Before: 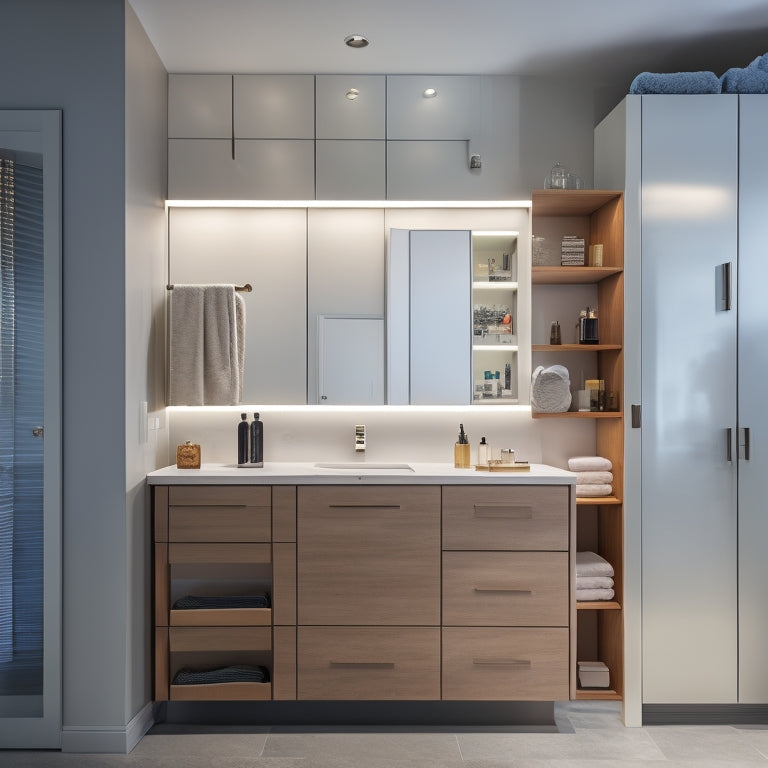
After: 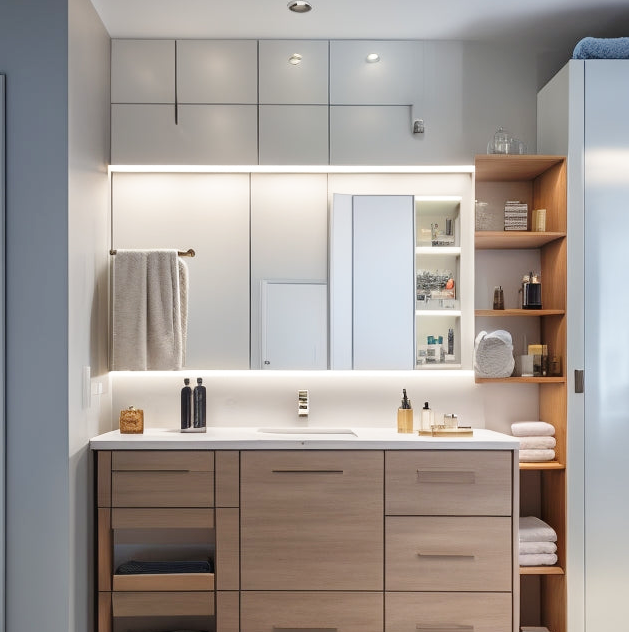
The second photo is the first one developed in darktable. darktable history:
tone curve: curves: ch0 [(0, 0) (0.003, 0.023) (0.011, 0.025) (0.025, 0.029) (0.044, 0.047) (0.069, 0.079) (0.1, 0.113) (0.136, 0.152) (0.177, 0.199) (0.224, 0.26) (0.277, 0.333) (0.335, 0.404) (0.399, 0.48) (0.468, 0.559) (0.543, 0.635) (0.623, 0.713) (0.709, 0.797) (0.801, 0.879) (0.898, 0.953) (1, 1)], preserve colors none
crop and rotate: left 7.526%, top 4.628%, right 10.561%, bottom 13.056%
